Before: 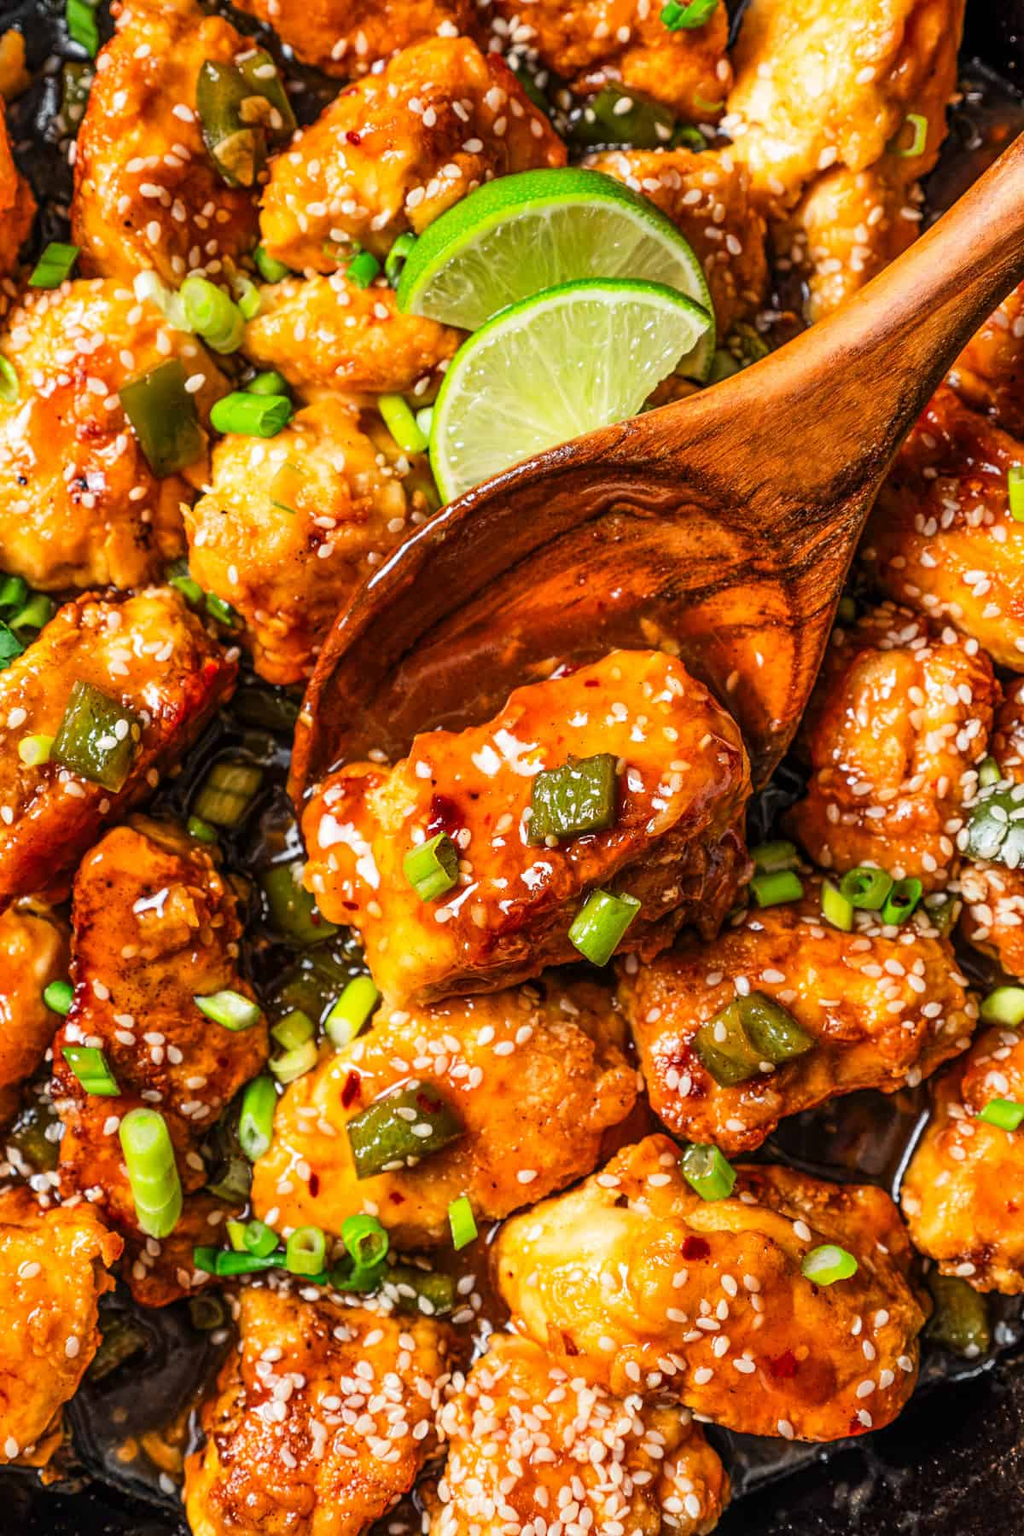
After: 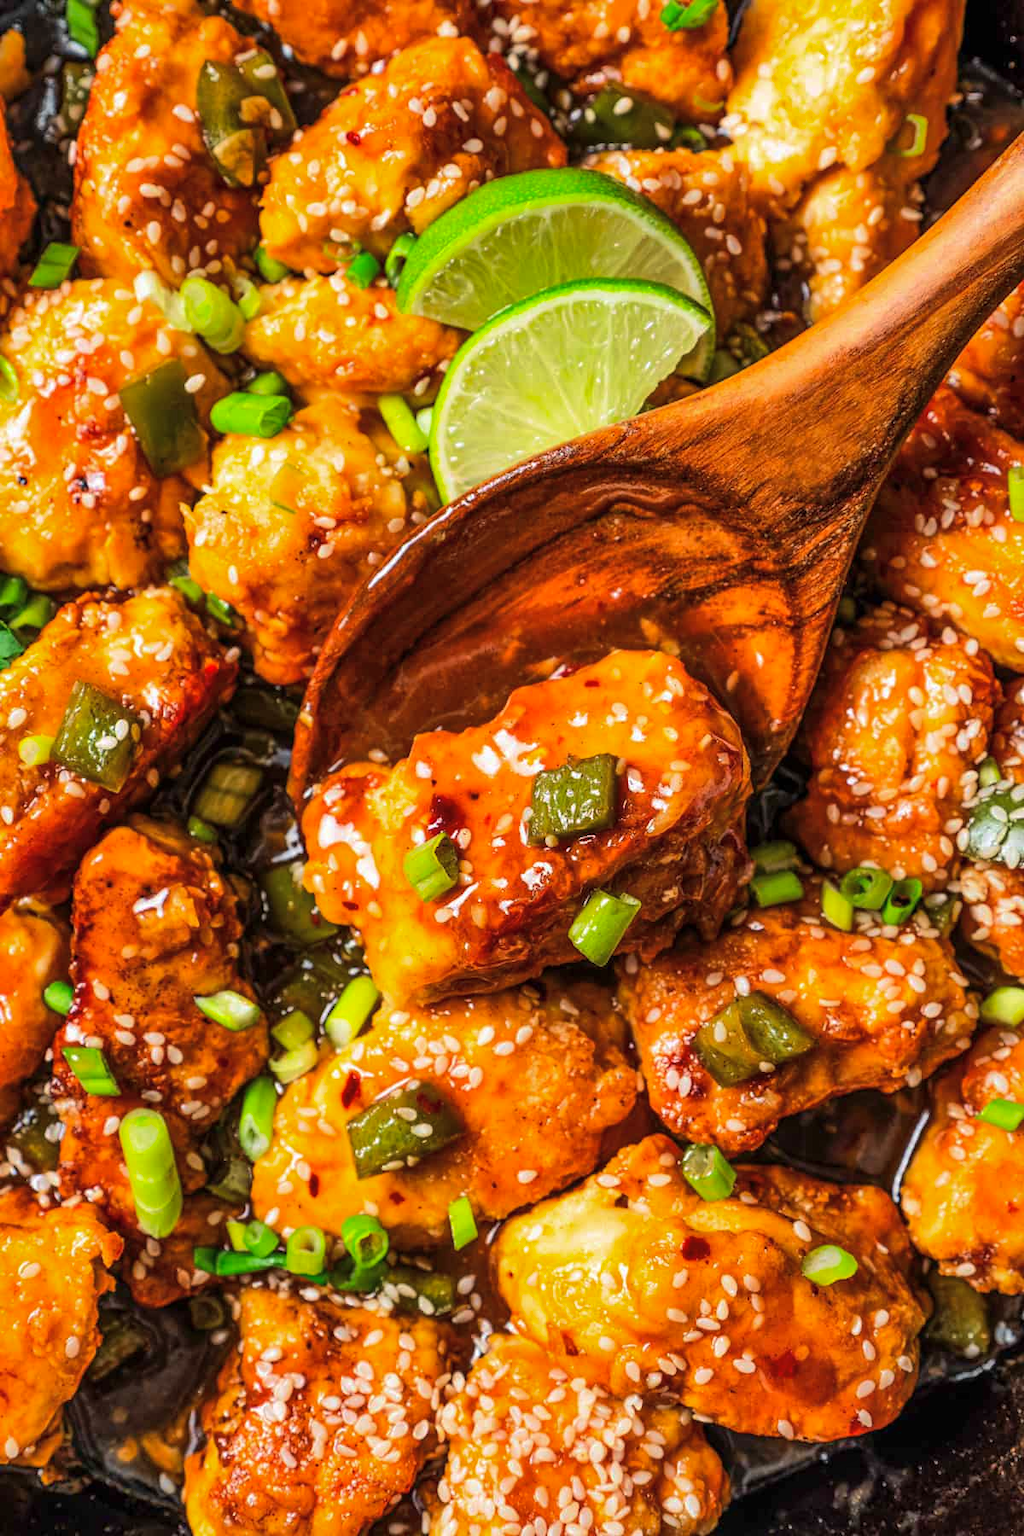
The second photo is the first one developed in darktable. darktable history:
tone curve: curves: ch0 [(0, 0) (0.183, 0.152) (0.571, 0.594) (1, 1)]; ch1 [(0, 0) (0.394, 0.307) (0.5, 0.5) (0.586, 0.597) (0.625, 0.647) (1, 1)]; ch2 [(0, 0) (0.5, 0.5) (0.604, 0.616) (1, 1)], color space Lab, linked channels, preserve colors none
shadows and highlights: highlights color adjustment 77.64%
velvia: on, module defaults
